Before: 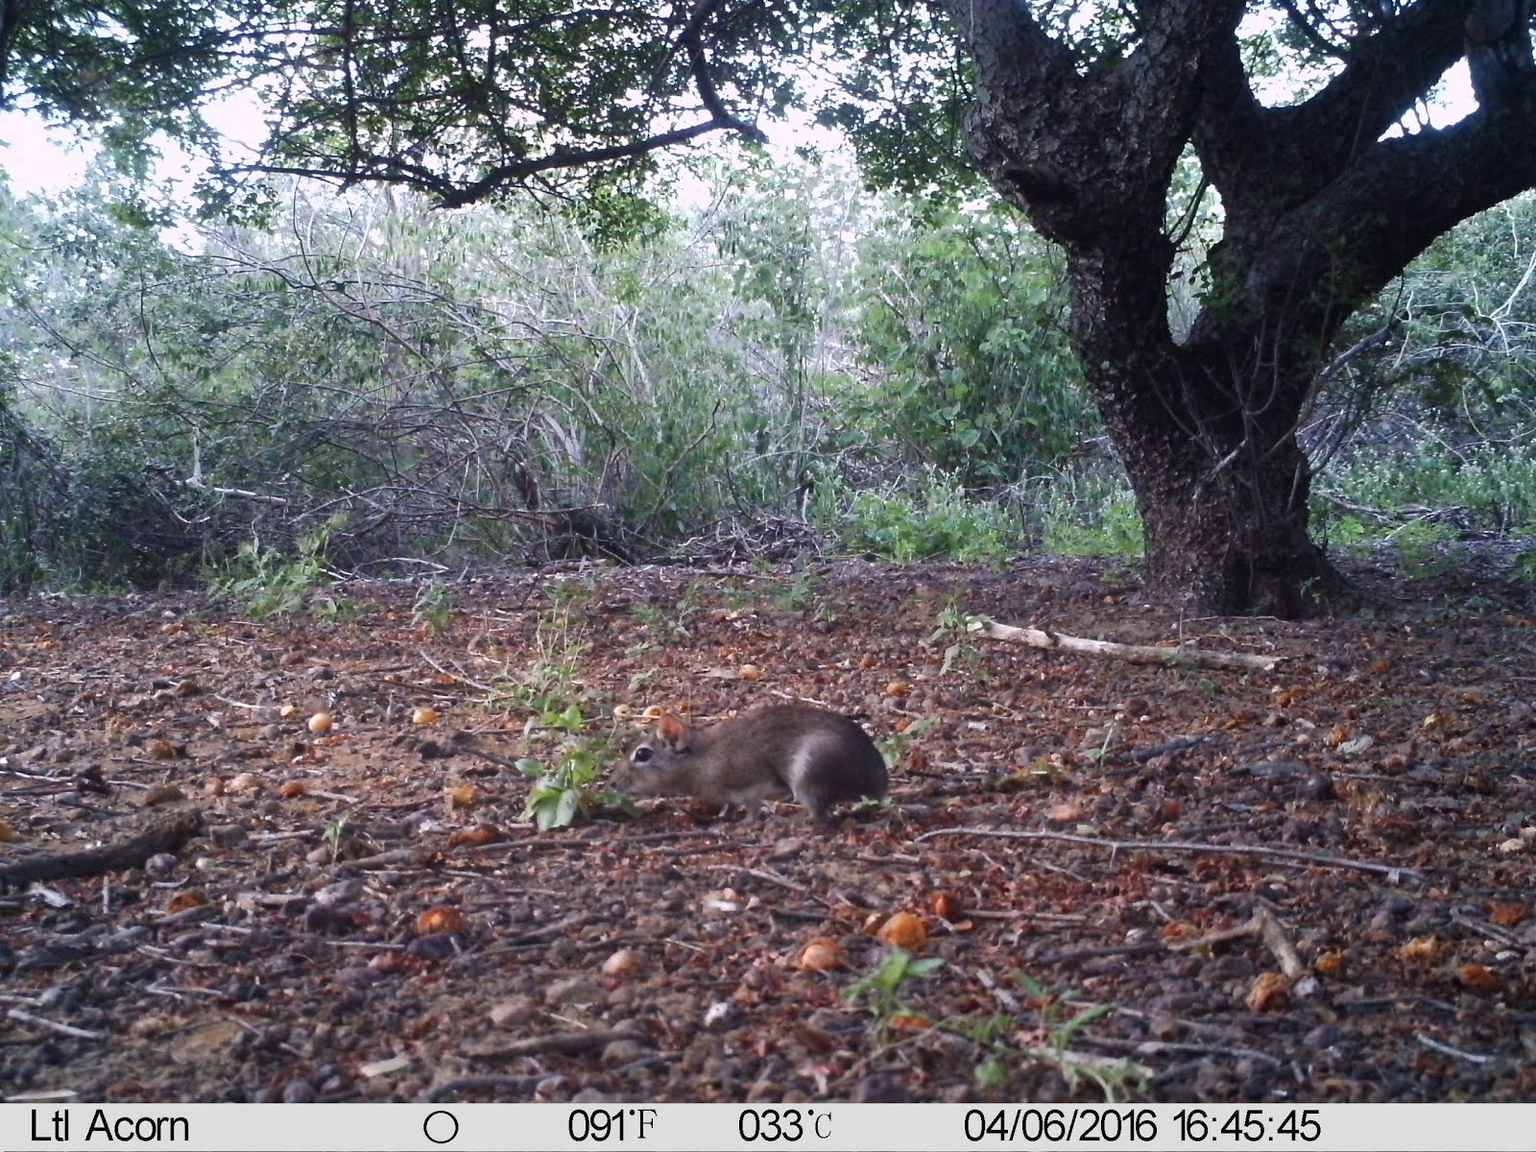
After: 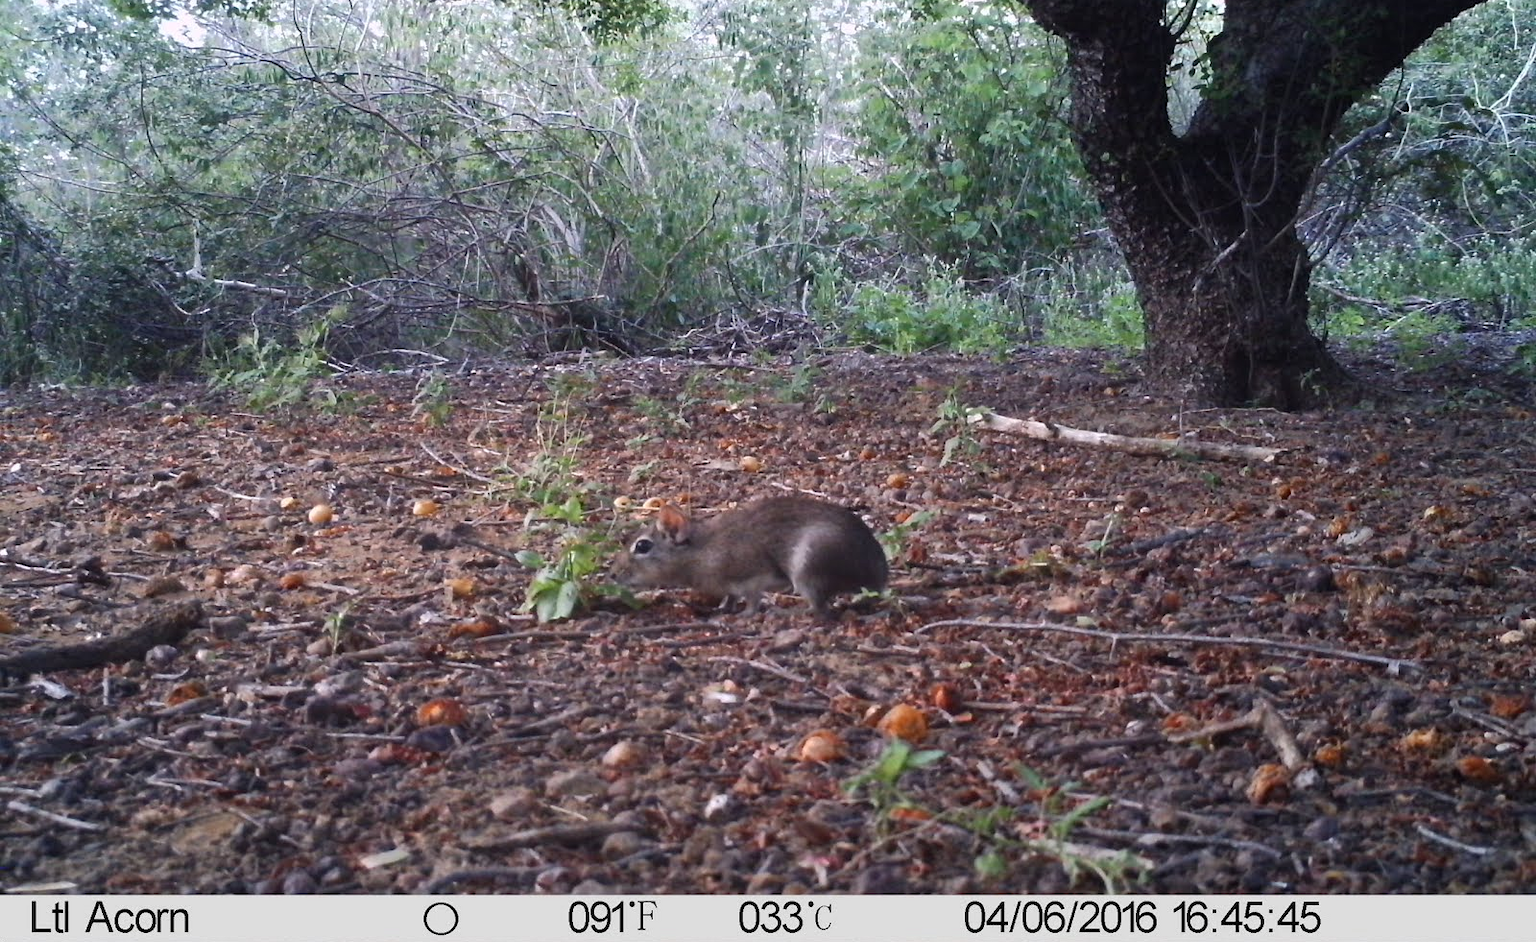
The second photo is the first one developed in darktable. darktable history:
tone equalizer: edges refinement/feathering 500, mask exposure compensation -1.57 EV, preserve details no
crop and rotate: top 18.152%
